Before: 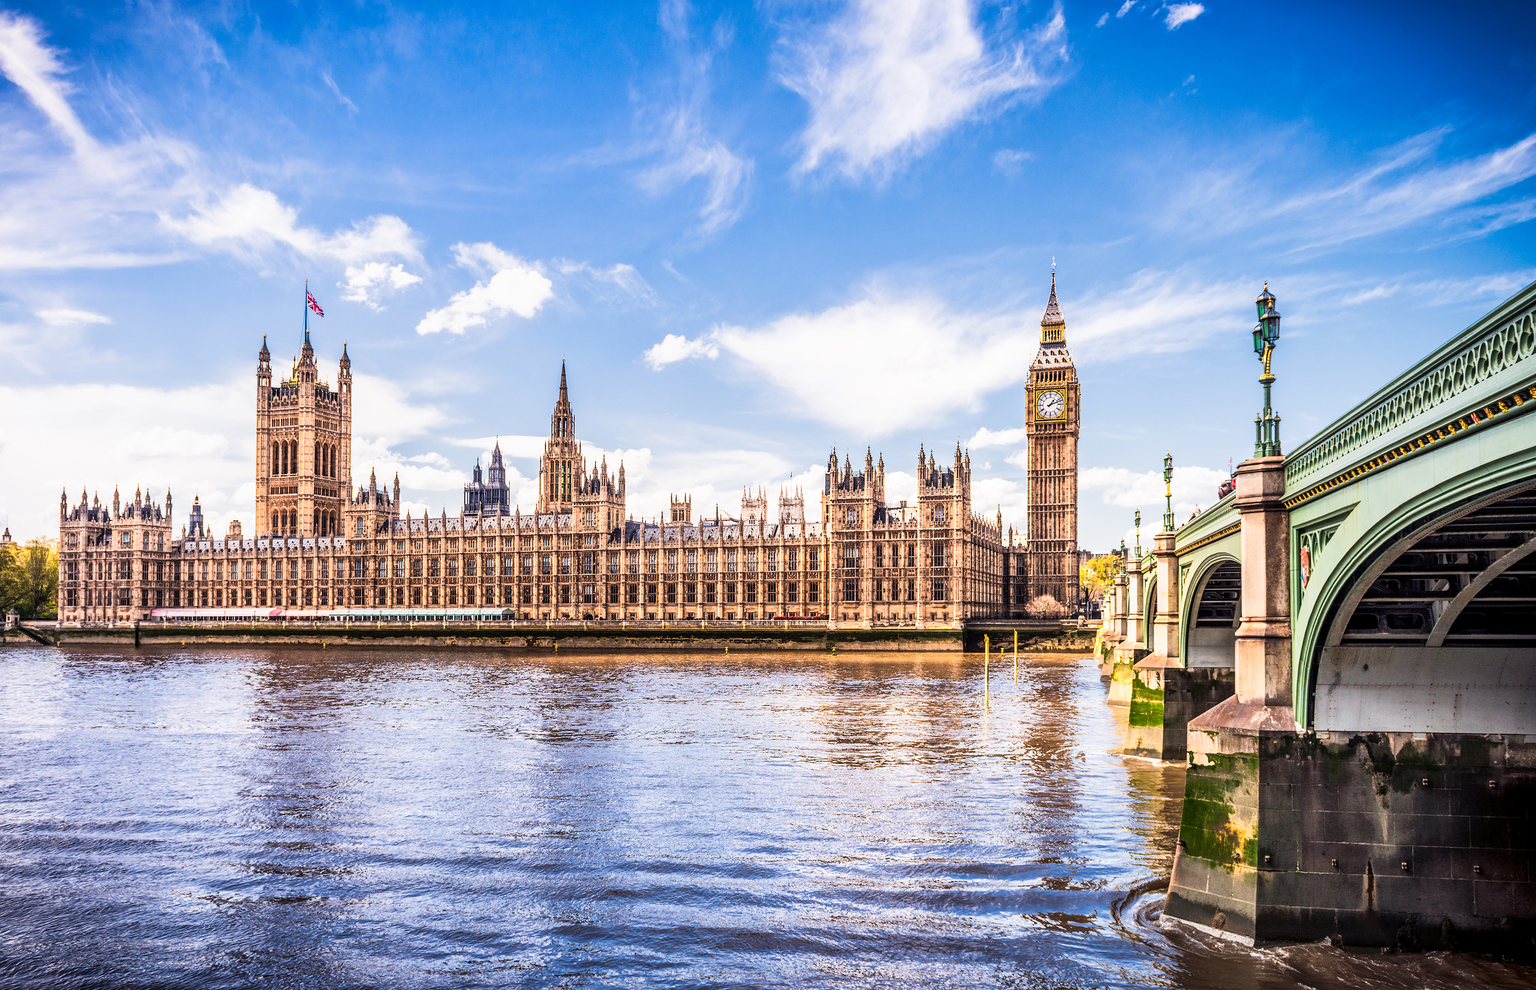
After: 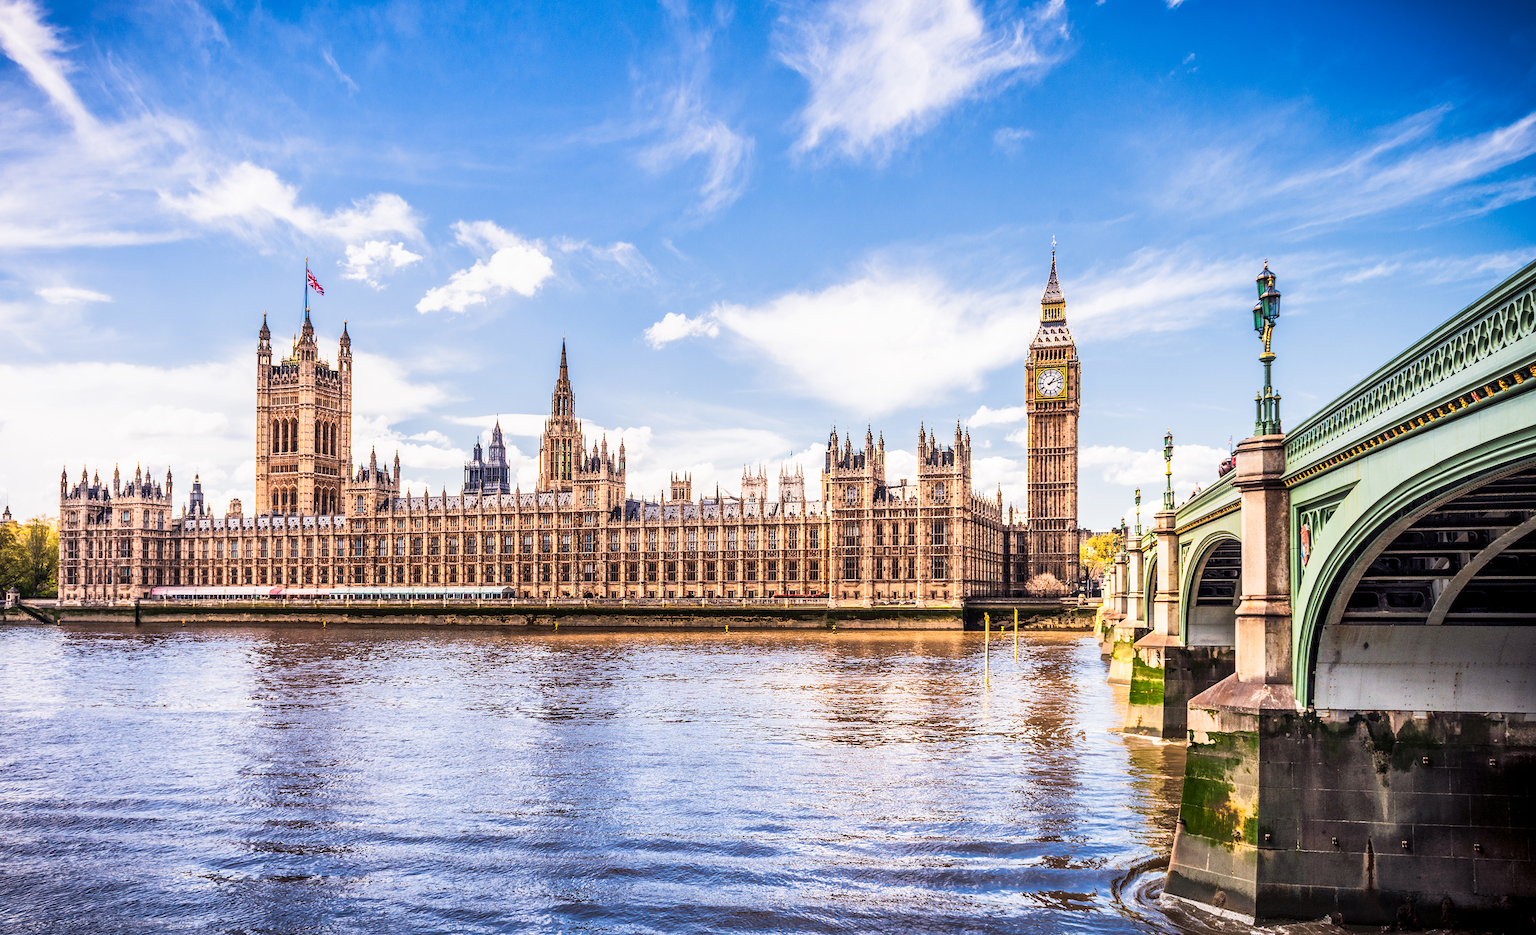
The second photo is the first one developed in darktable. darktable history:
crop and rotate: top 2.231%, bottom 3.244%
